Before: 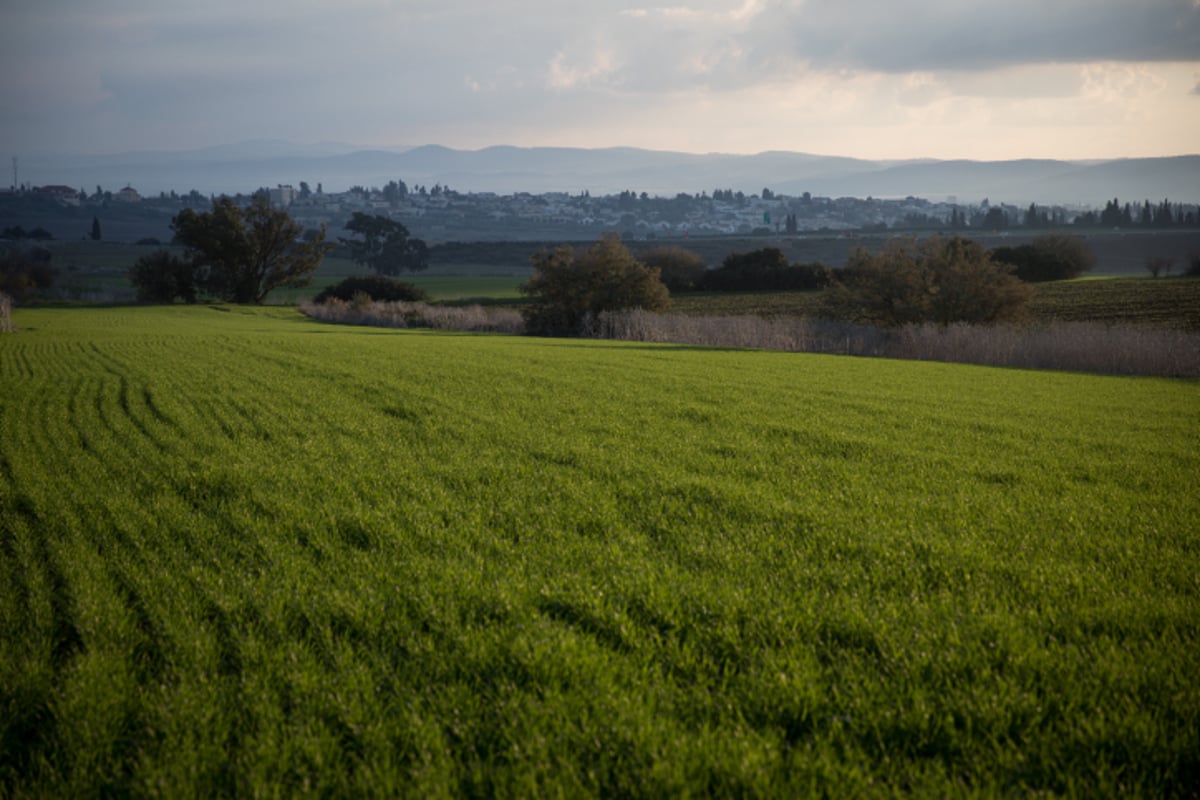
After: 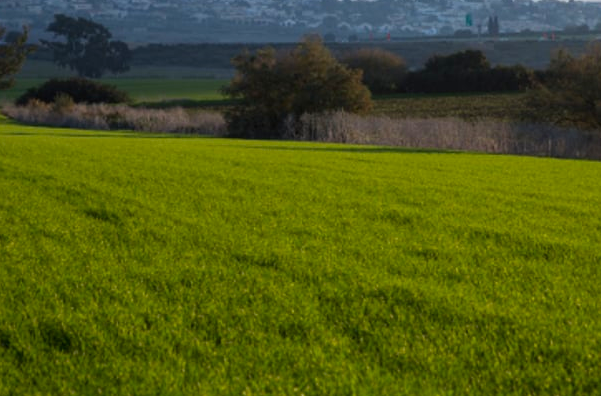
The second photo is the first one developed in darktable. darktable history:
color correction: highlights b* -0.021, saturation 1.36
tone equalizer: -8 EV -0.426 EV, -7 EV -0.418 EV, -6 EV -0.293 EV, -5 EV -0.196 EV, -3 EV 0.238 EV, -2 EV 0.34 EV, -1 EV 0.409 EV, +0 EV 0.436 EV, mask exposure compensation -0.486 EV
crop: left 24.837%, top 24.854%, right 25.022%, bottom 25.562%
